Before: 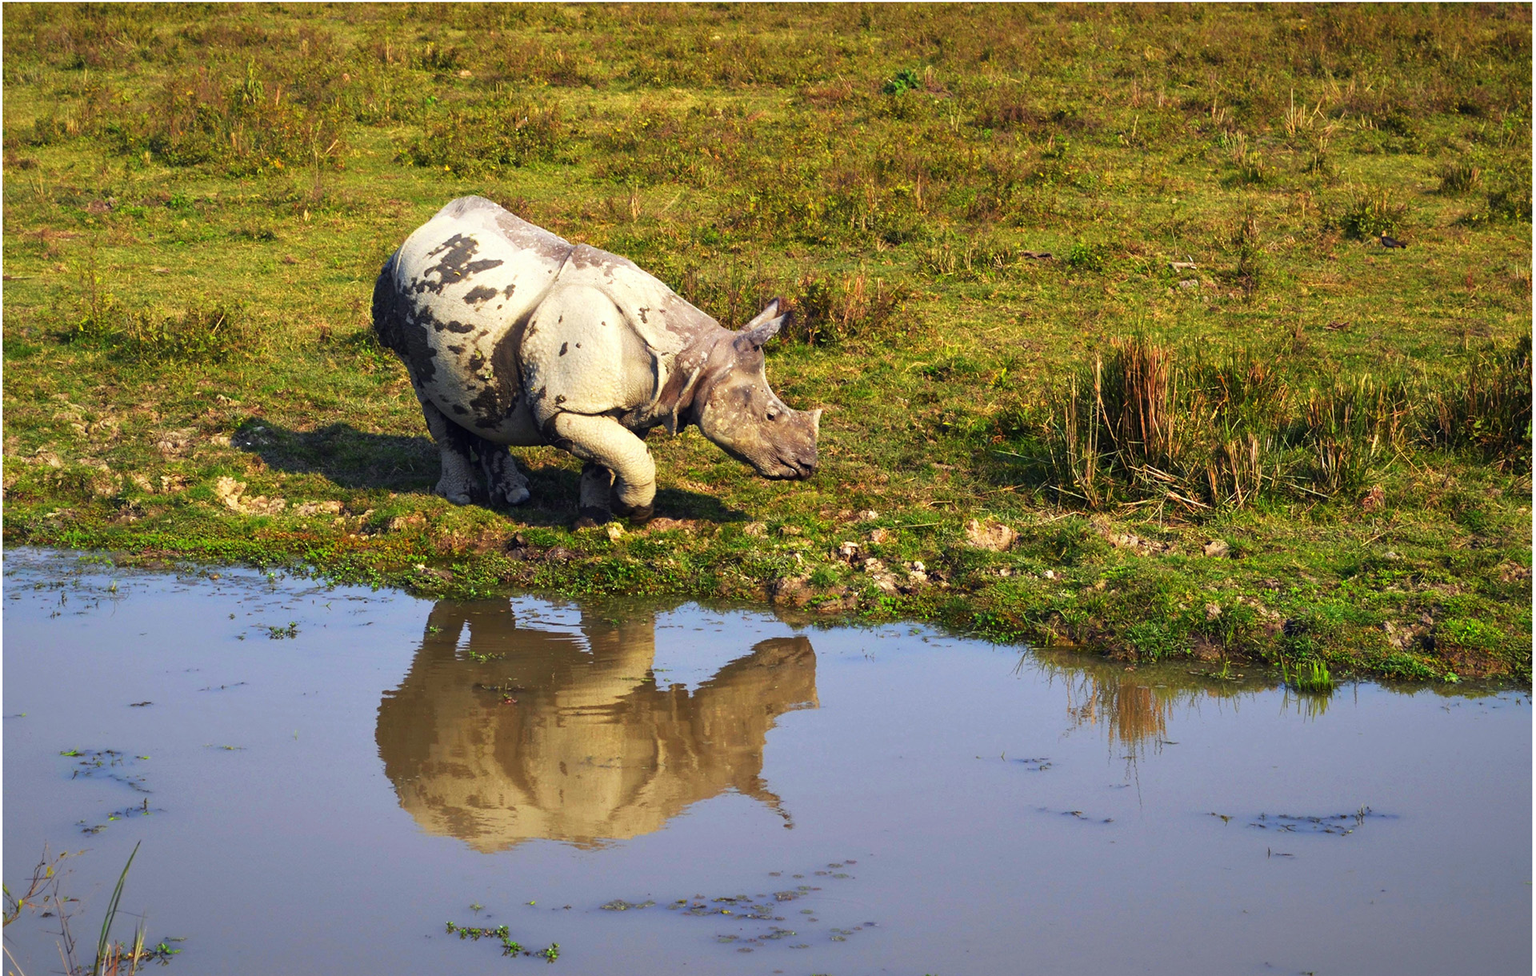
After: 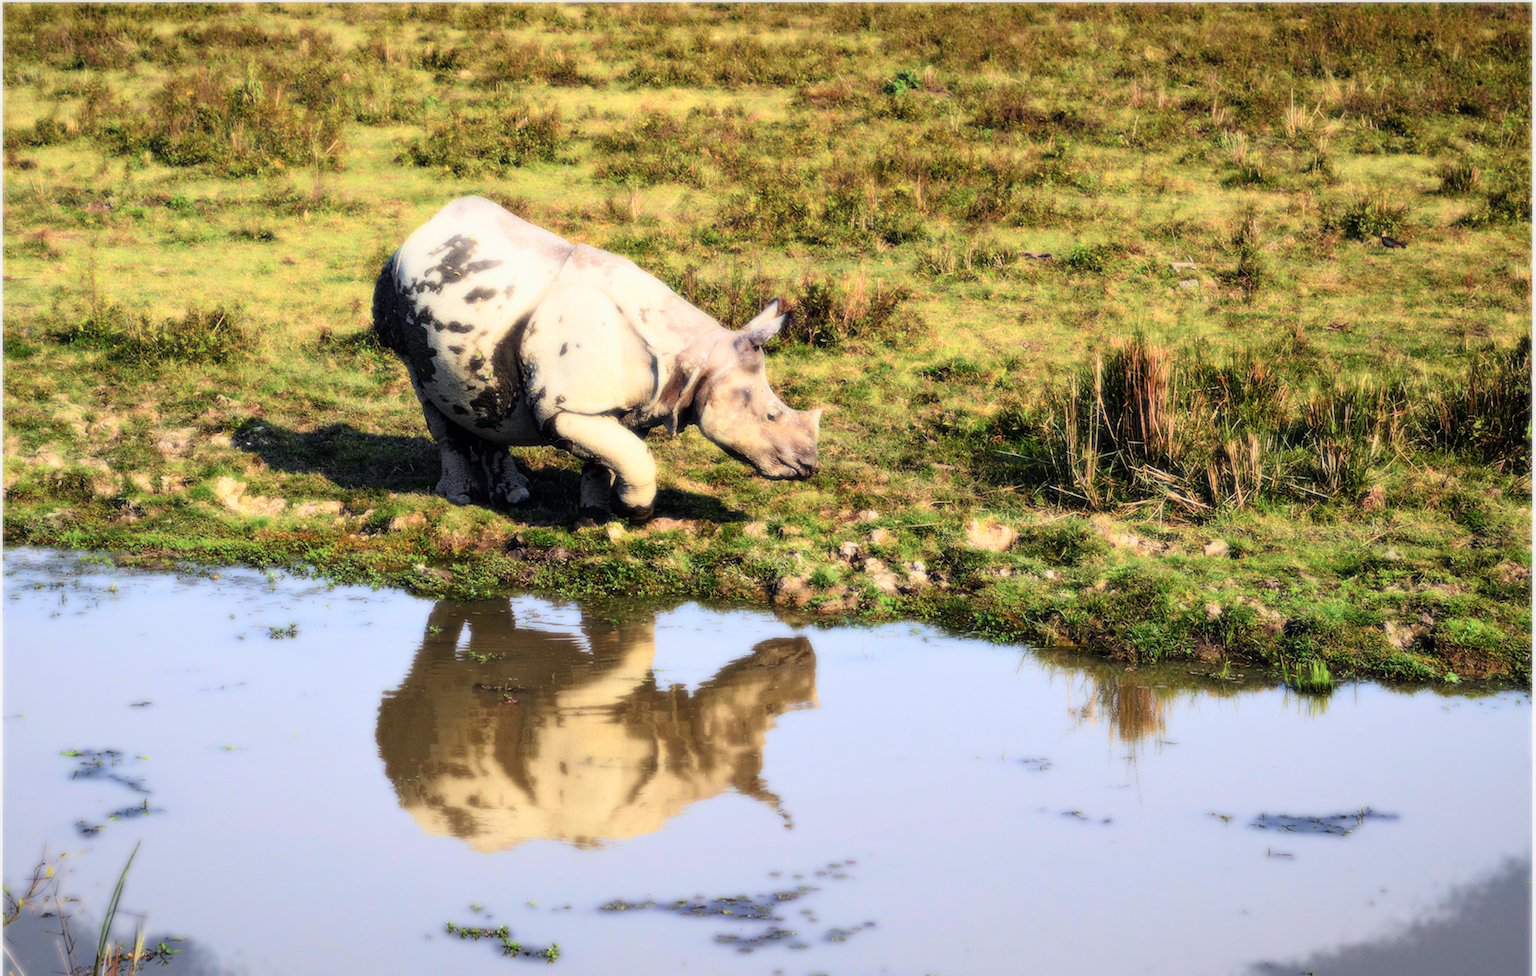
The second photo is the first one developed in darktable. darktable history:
bloom: size 0%, threshold 54.82%, strength 8.31%
filmic rgb: black relative exposure -7.65 EV, white relative exposure 4.56 EV, hardness 3.61
